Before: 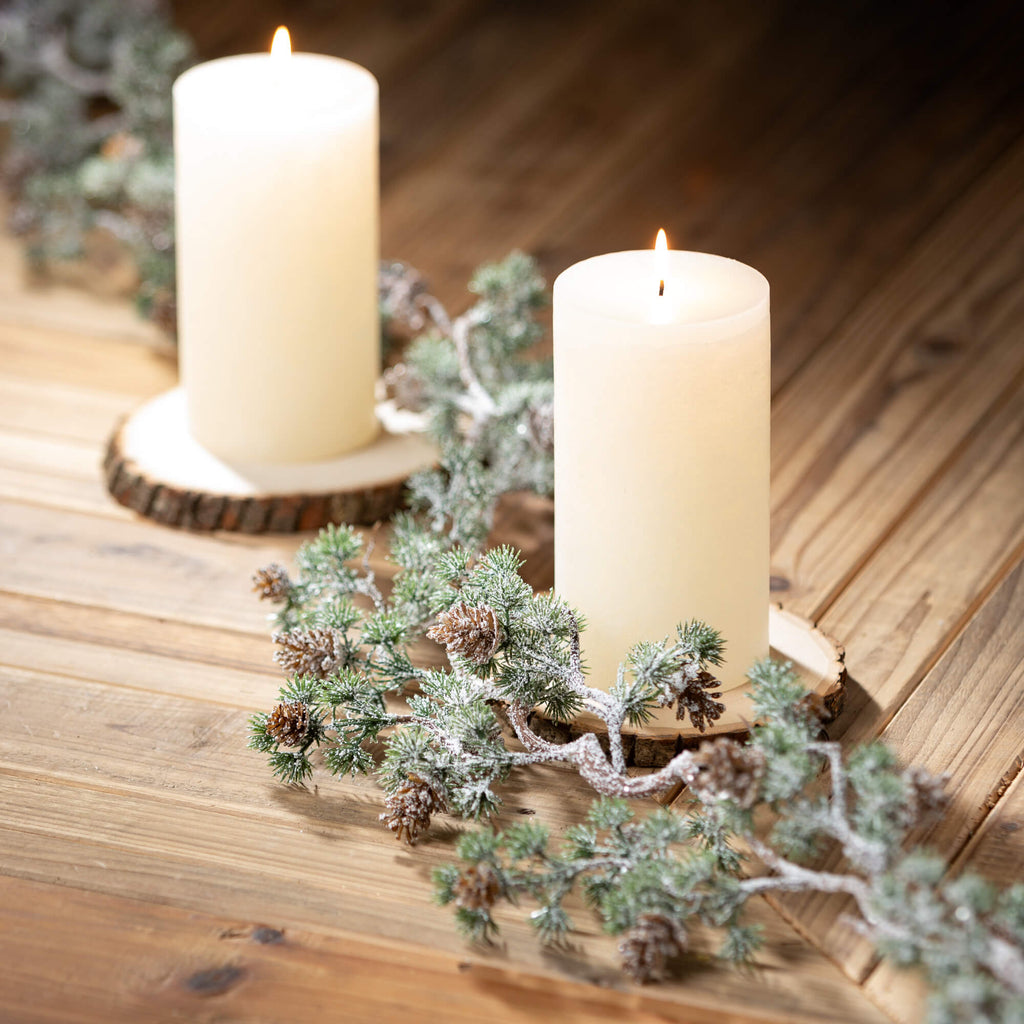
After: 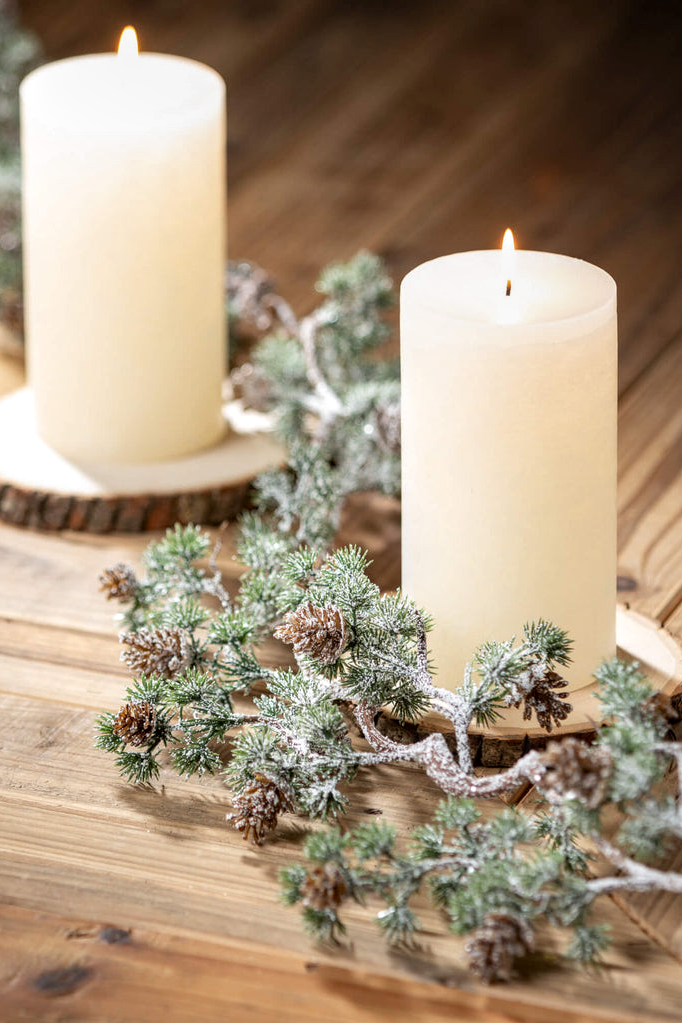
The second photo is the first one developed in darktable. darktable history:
local contrast: on, module defaults
crop and rotate: left 14.944%, right 18.358%
